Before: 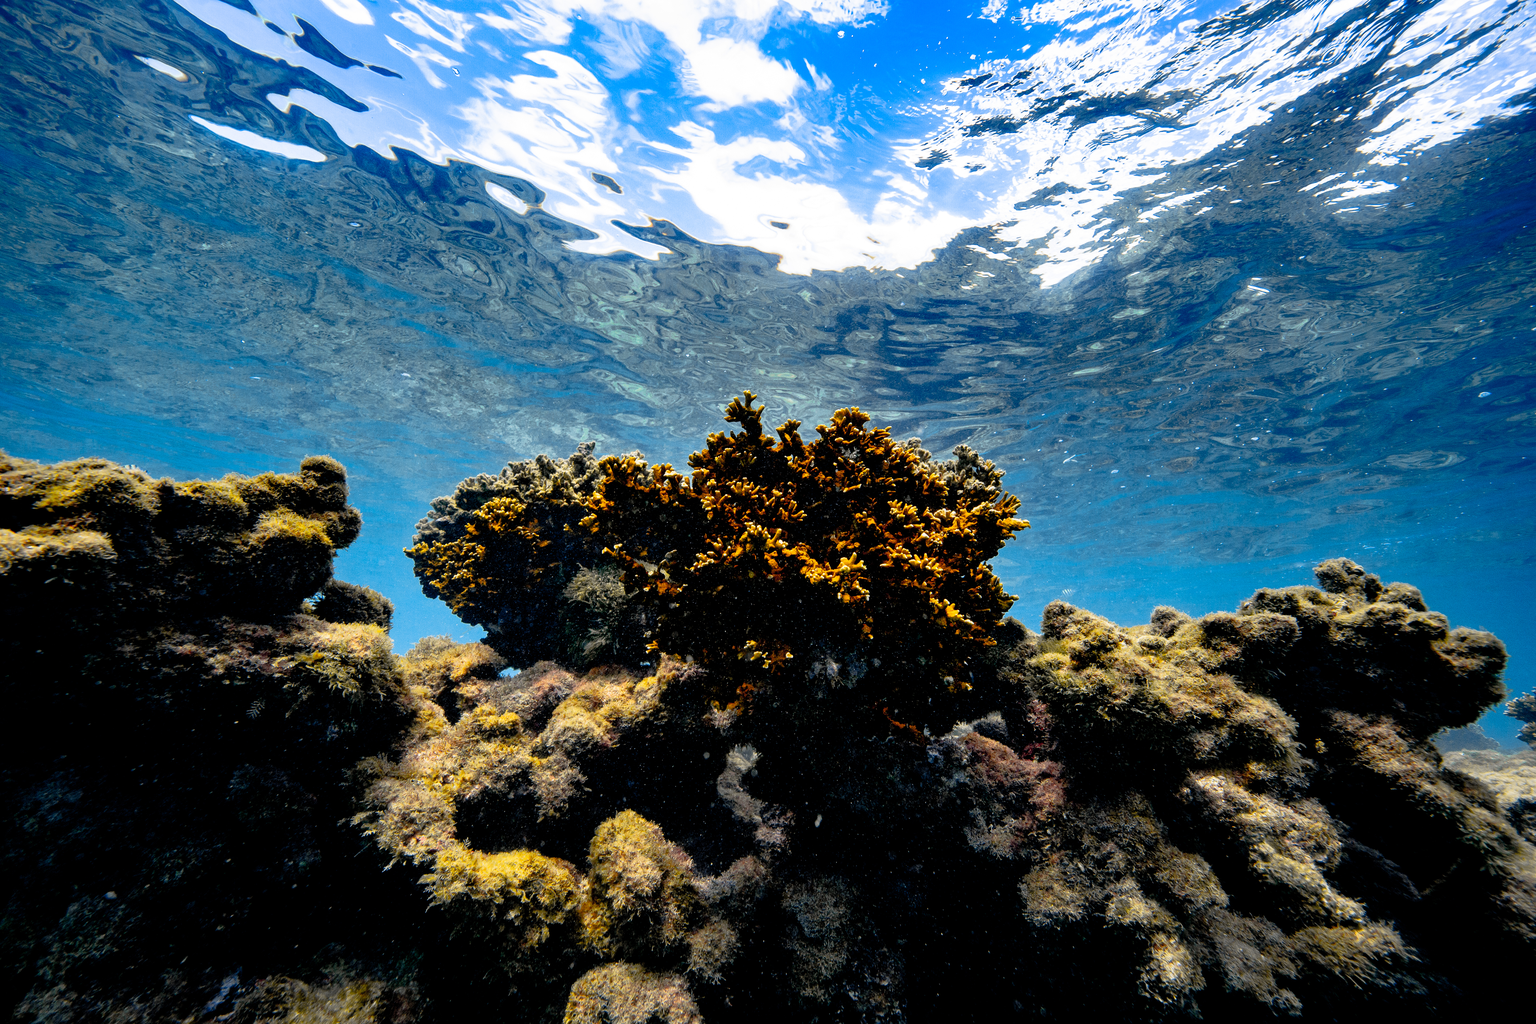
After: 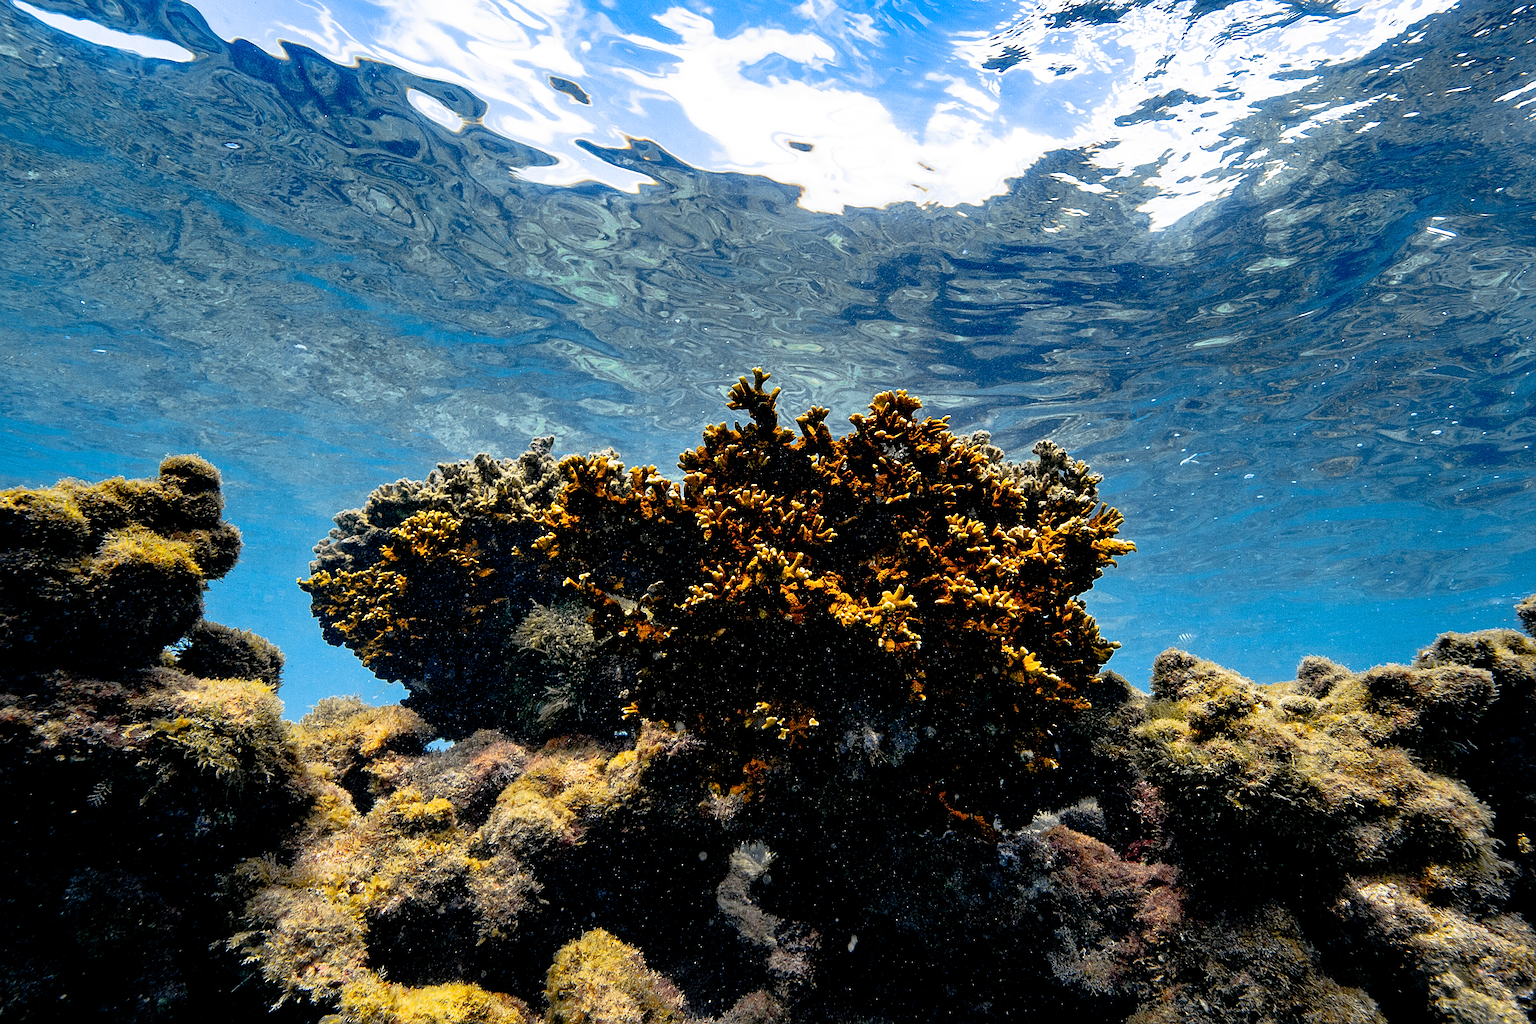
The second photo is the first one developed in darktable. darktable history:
crop and rotate: left 11.831%, top 11.346%, right 13.429%, bottom 13.899%
sharpen: on, module defaults
